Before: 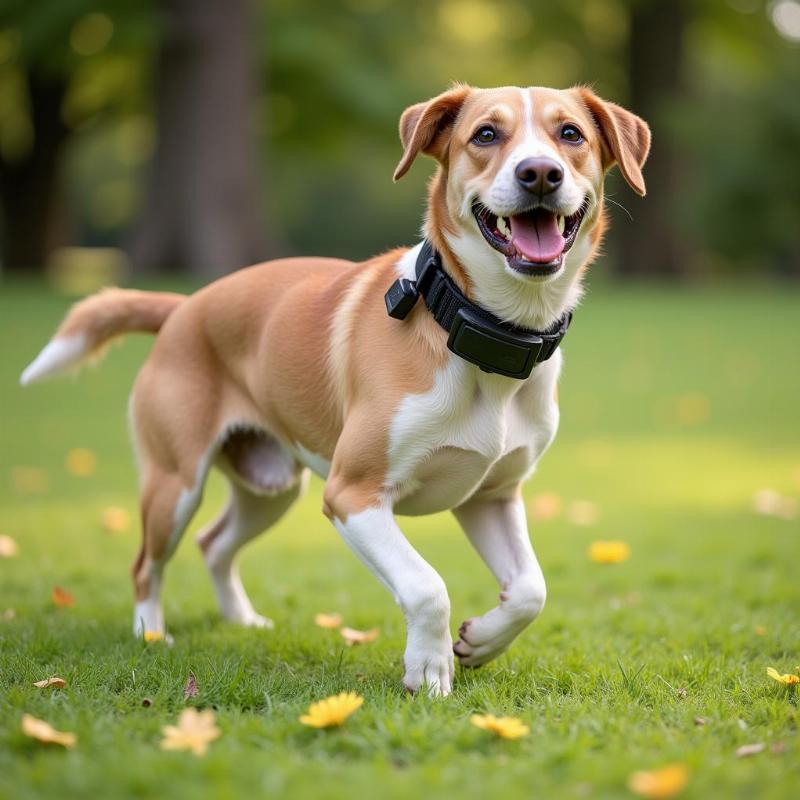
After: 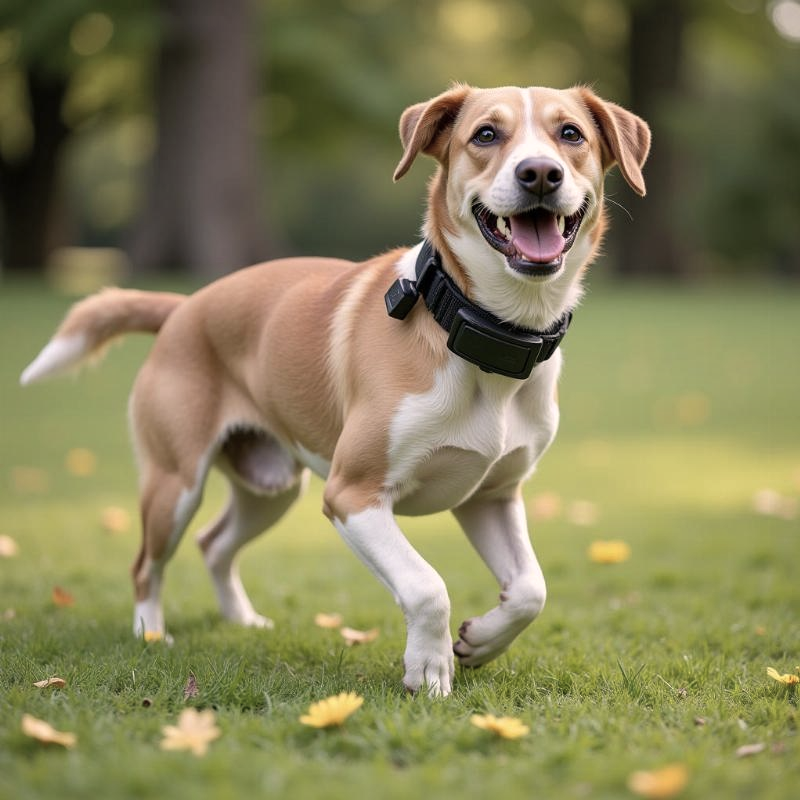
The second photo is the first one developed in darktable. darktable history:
color correction: highlights a* 5.51, highlights b* 5.17, saturation 0.683
shadows and highlights: radius 116.98, shadows 42.19, highlights -61.95, soften with gaussian
